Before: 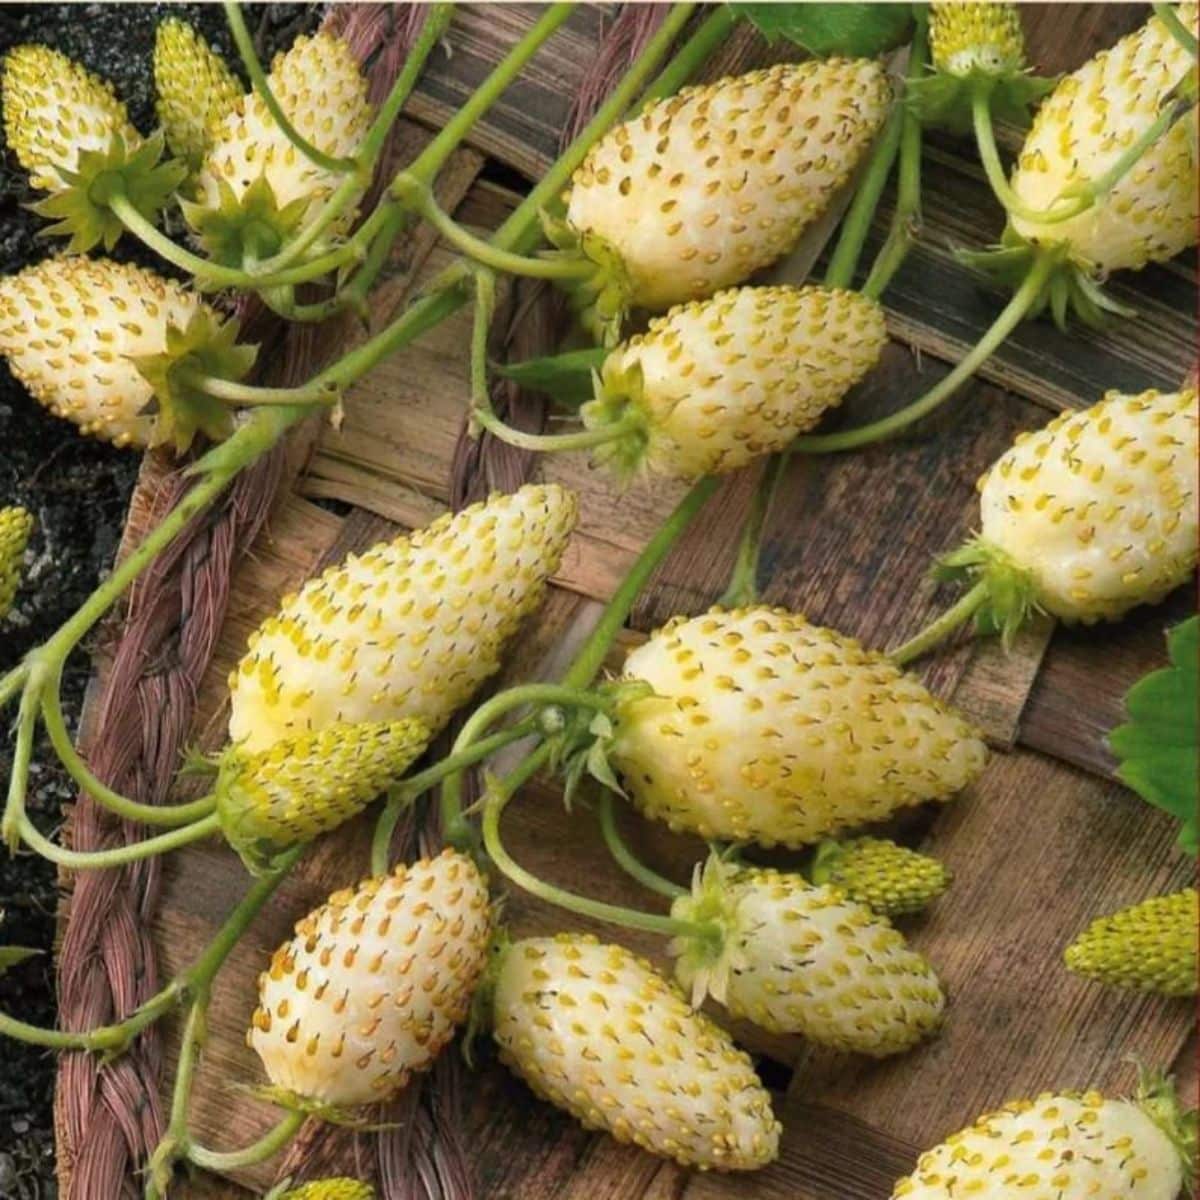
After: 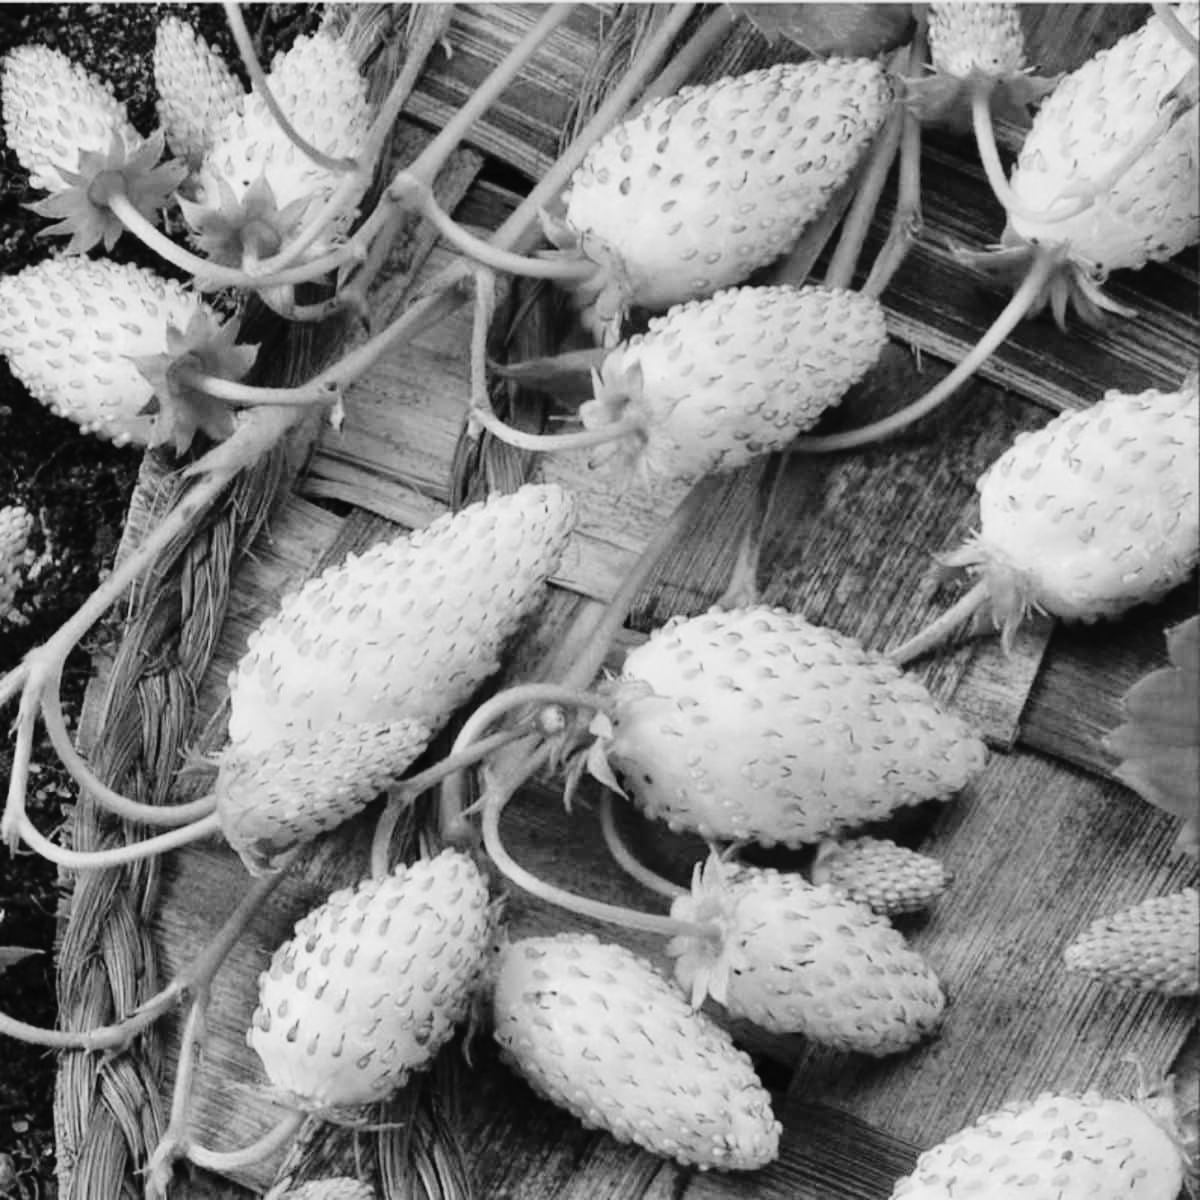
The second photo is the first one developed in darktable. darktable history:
color balance rgb: perceptual saturation grading › global saturation 25%, perceptual brilliance grading › mid-tones 10%, perceptual brilliance grading › shadows 15%, global vibrance 20%
monochrome: on, module defaults
tone curve: curves: ch0 [(0, 0.014) (0.17, 0.099) (0.392, 0.438) (0.725, 0.828) (0.872, 0.918) (1, 0.981)]; ch1 [(0, 0) (0.402, 0.36) (0.489, 0.491) (0.5, 0.503) (0.515, 0.52) (0.545, 0.572) (0.615, 0.662) (0.701, 0.725) (1, 1)]; ch2 [(0, 0) (0.42, 0.458) (0.485, 0.499) (0.503, 0.503) (0.531, 0.542) (0.561, 0.594) (0.644, 0.694) (0.717, 0.753) (1, 0.991)], color space Lab, independent channels
